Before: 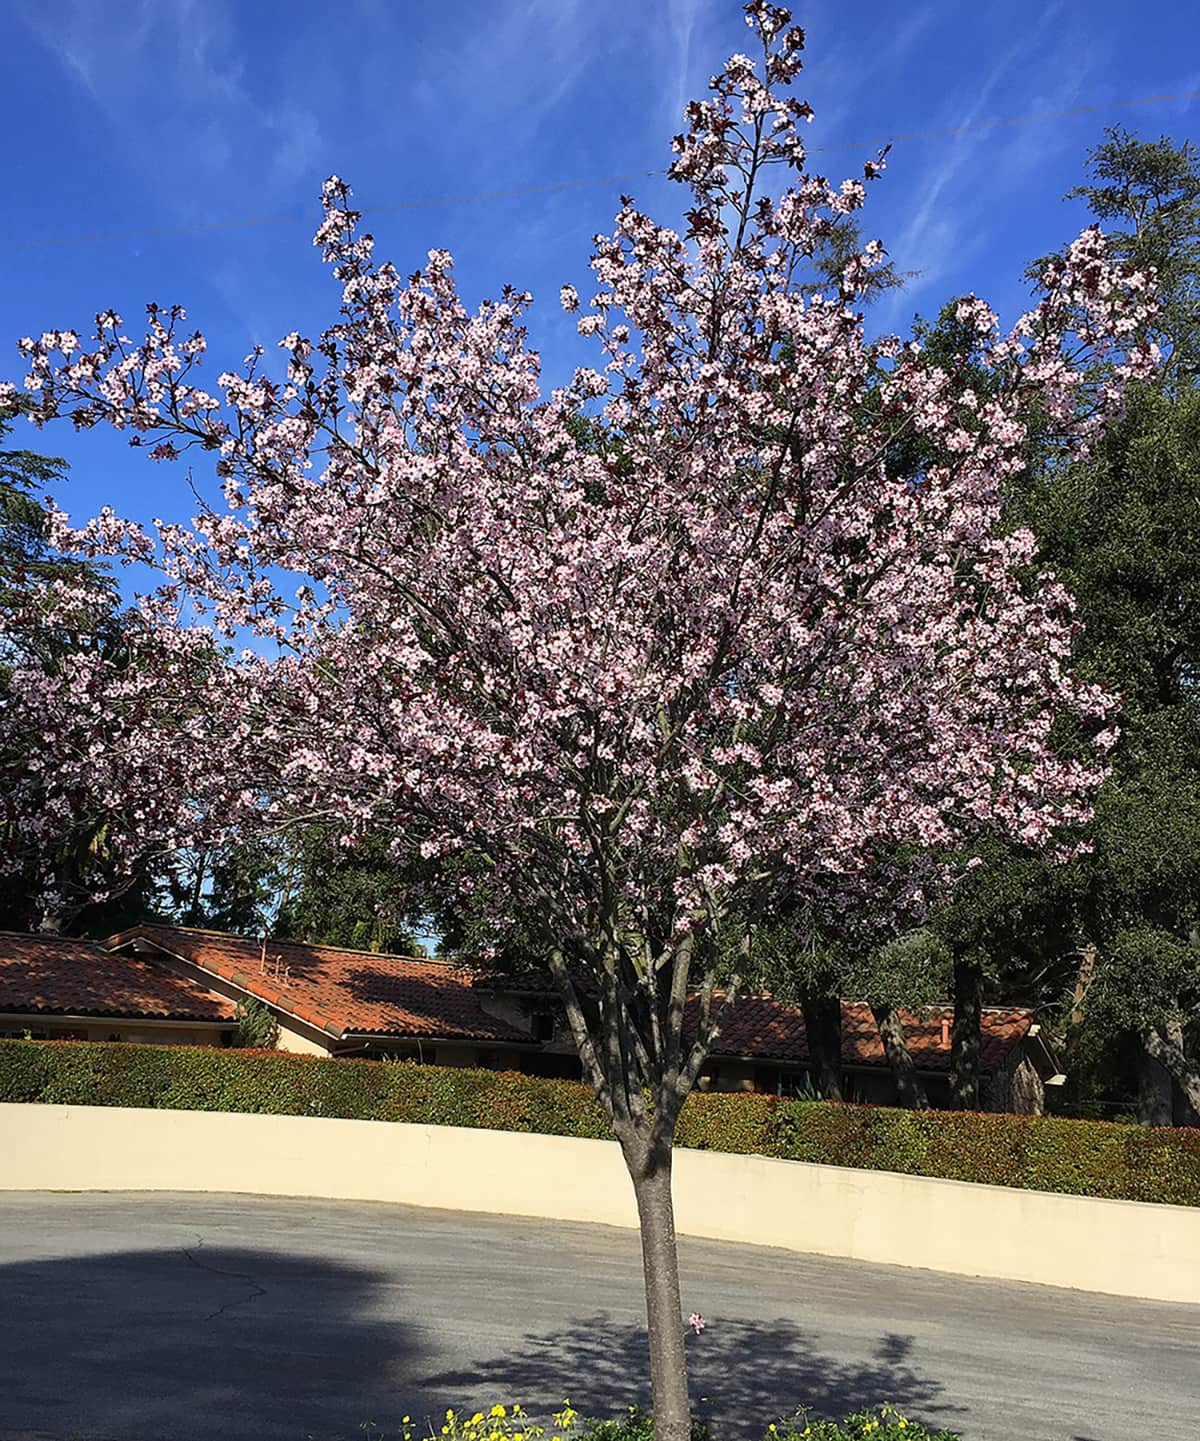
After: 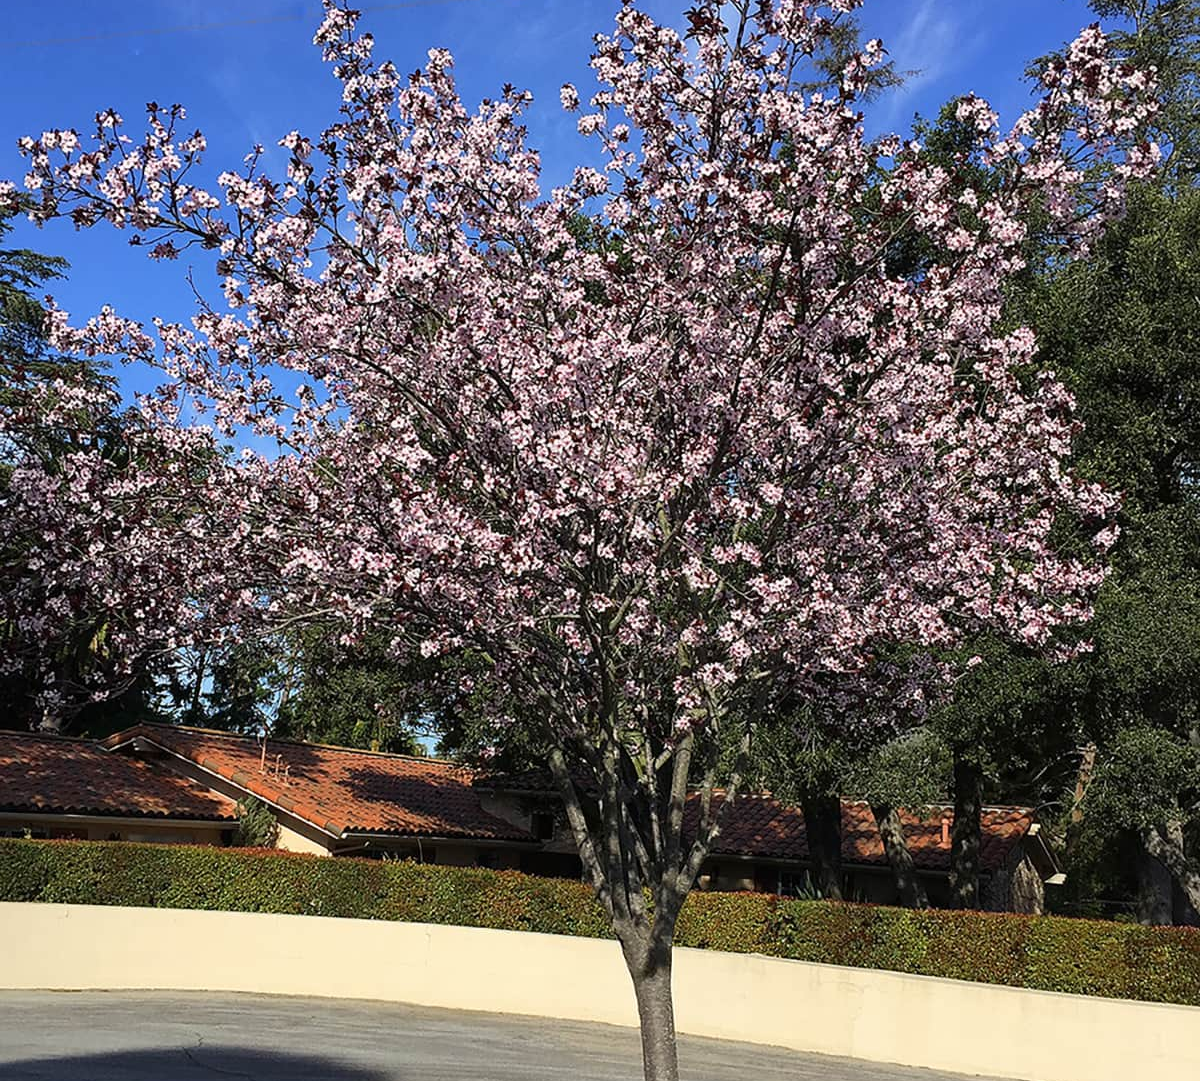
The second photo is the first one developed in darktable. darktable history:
crop: top 13.971%, bottom 10.955%
